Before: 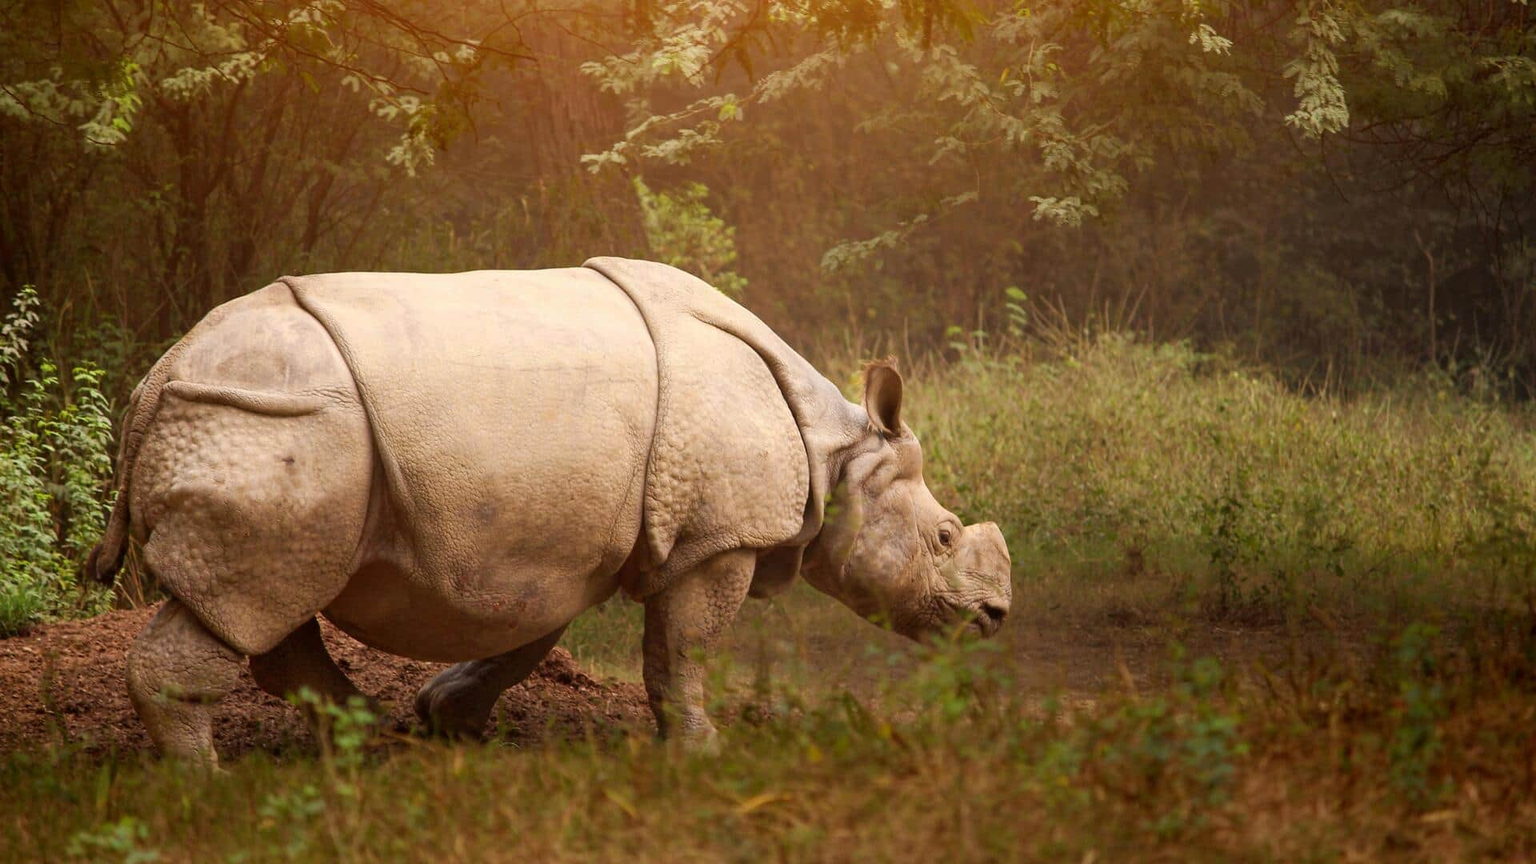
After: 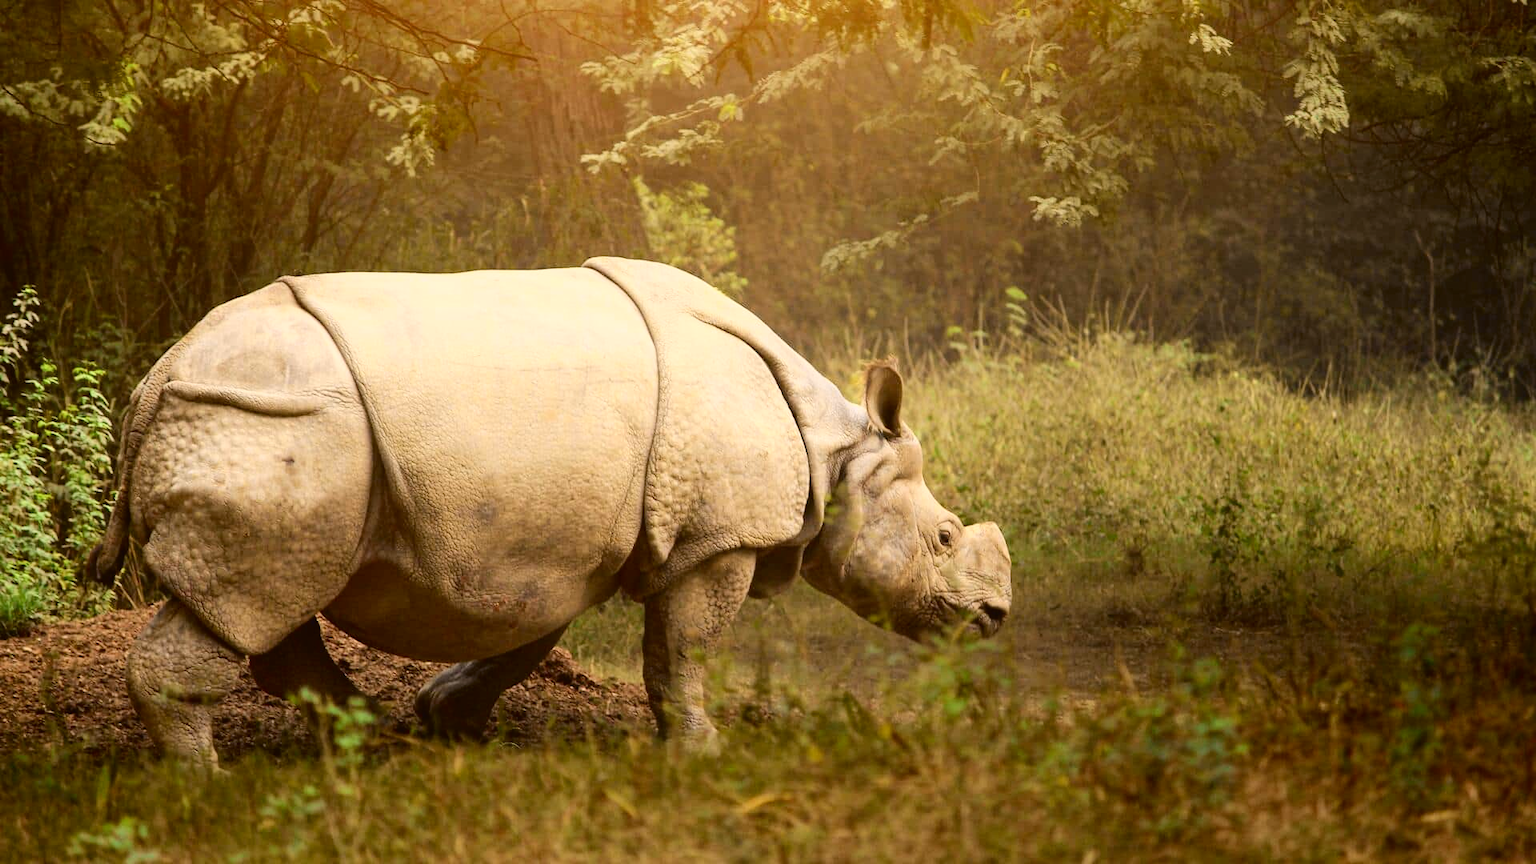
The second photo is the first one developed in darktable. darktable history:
tone curve: curves: ch0 [(0, 0.023) (0.087, 0.065) (0.184, 0.168) (0.45, 0.54) (0.57, 0.683) (0.722, 0.825) (0.877, 0.948) (1, 1)]; ch1 [(0, 0) (0.388, 0.369) (0.45, 0.43) (0.505, 0.509) (0.534, 0.528) (0.657, 0.655) (1, 1)]; ch2 [(0, 0) (0.314, 0.223) (0.427, 0.405) (0.5, 0.5) (0.55, 0.566) (0.625, 0.657) (1, 1)], color space Lab, independent channels, preserve colors none
